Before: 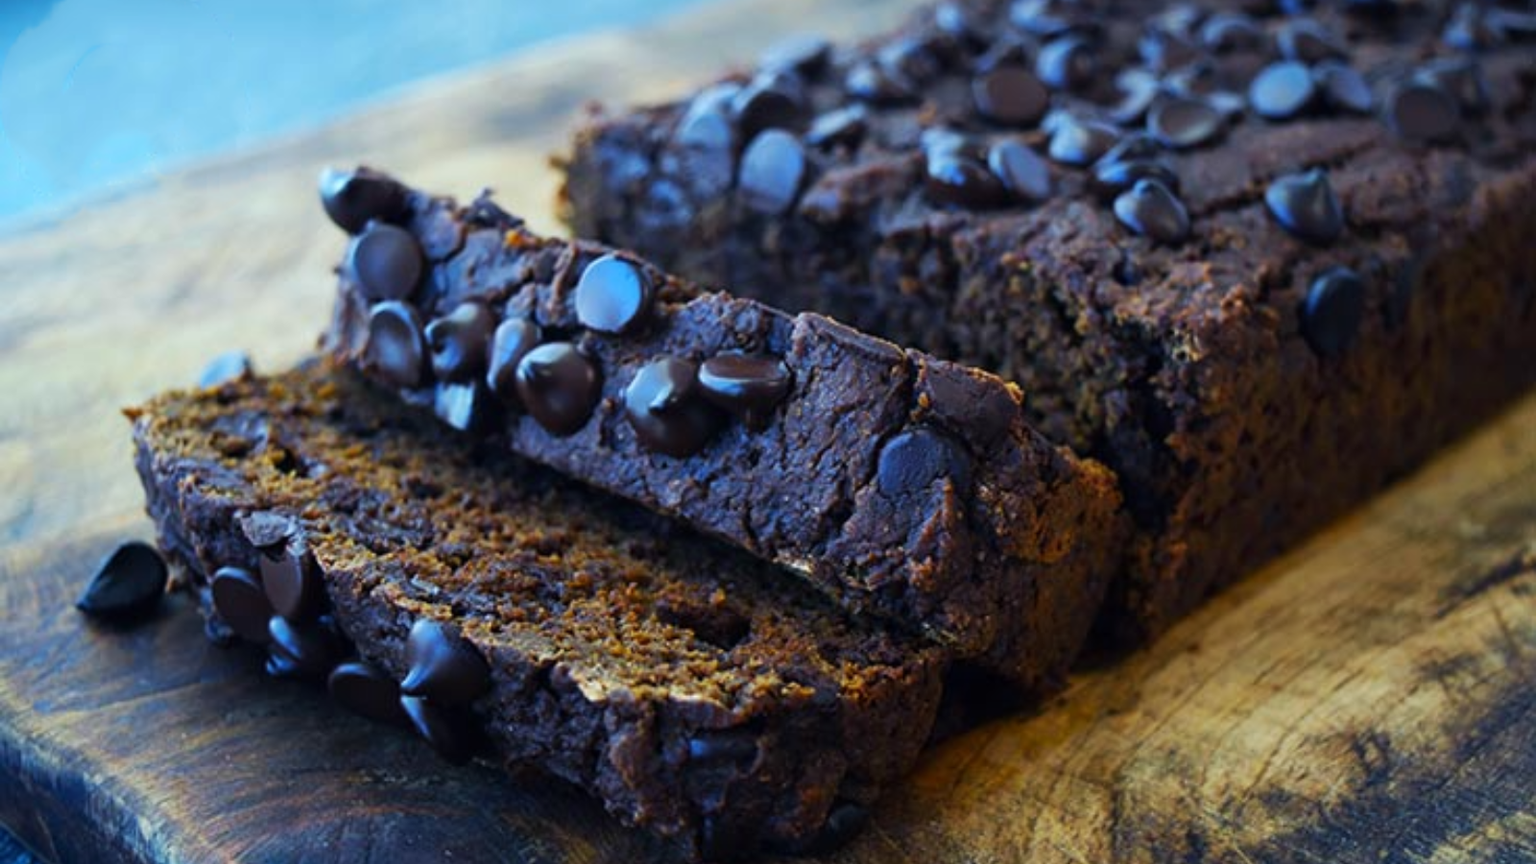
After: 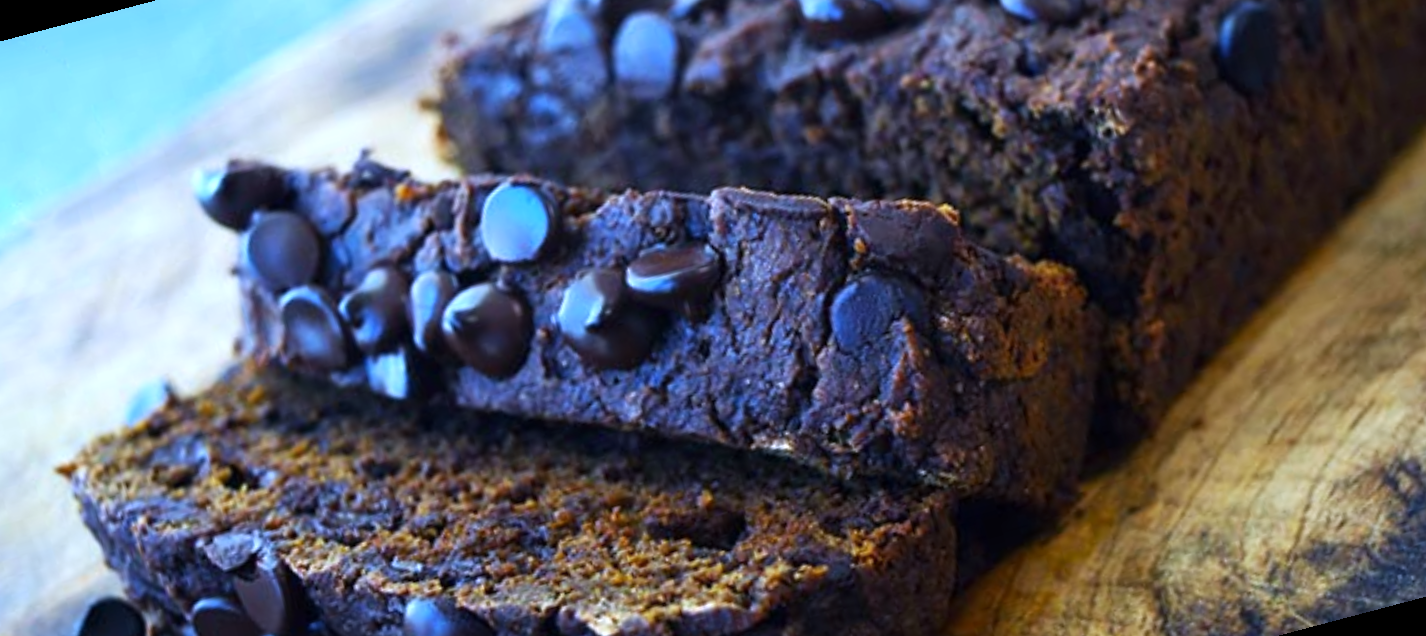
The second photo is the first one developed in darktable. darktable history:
rotate and perspective: rotation -14.8°, crop left 0.1, crop right 0.903, crop top 0.25, crop bottom 0.748
exposure: exposure 0.4 EV, compensate highlight preservation false
white balance: red 0.967, blue 1.119, emerald 0.756
